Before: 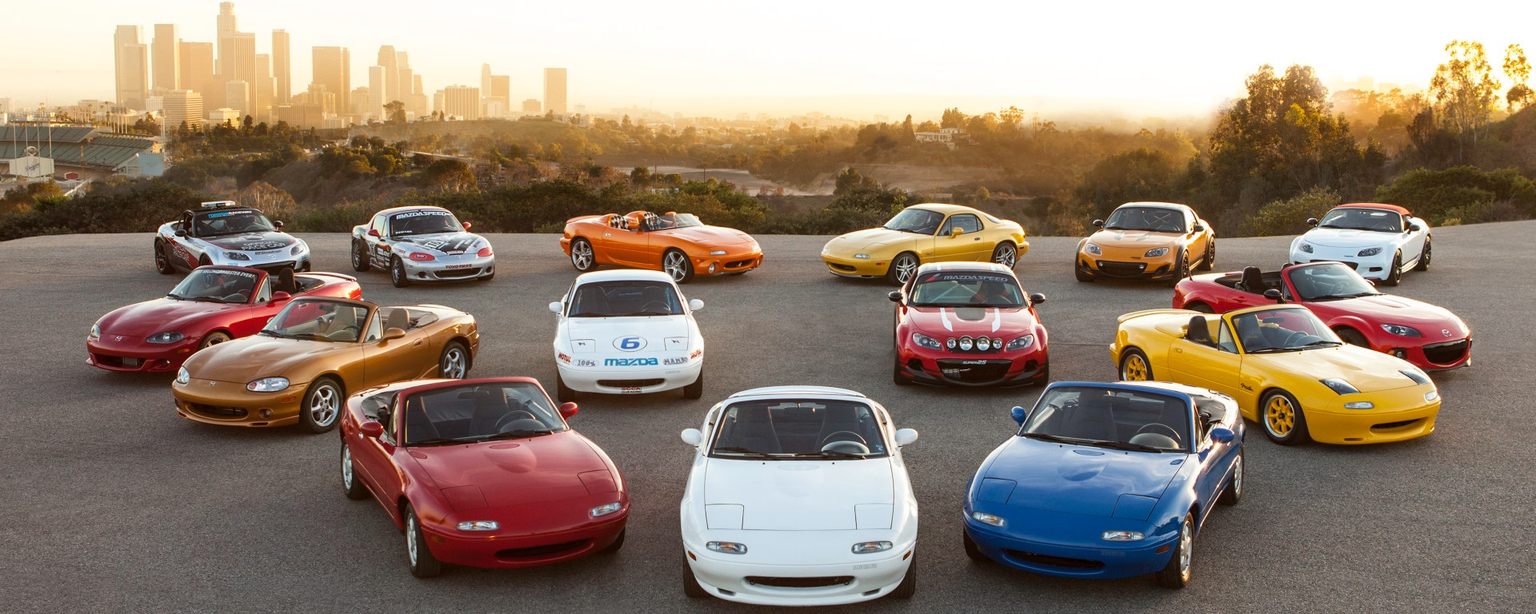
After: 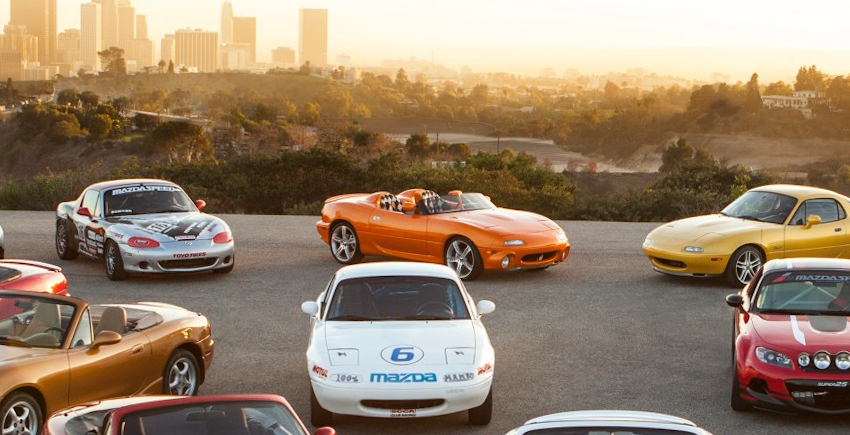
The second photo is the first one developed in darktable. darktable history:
rotate and perspective: rotation 0.8°, automatic cropping off
crop: left 20.248%, top 10.86%, right 35.675%, bottom 34.321%
